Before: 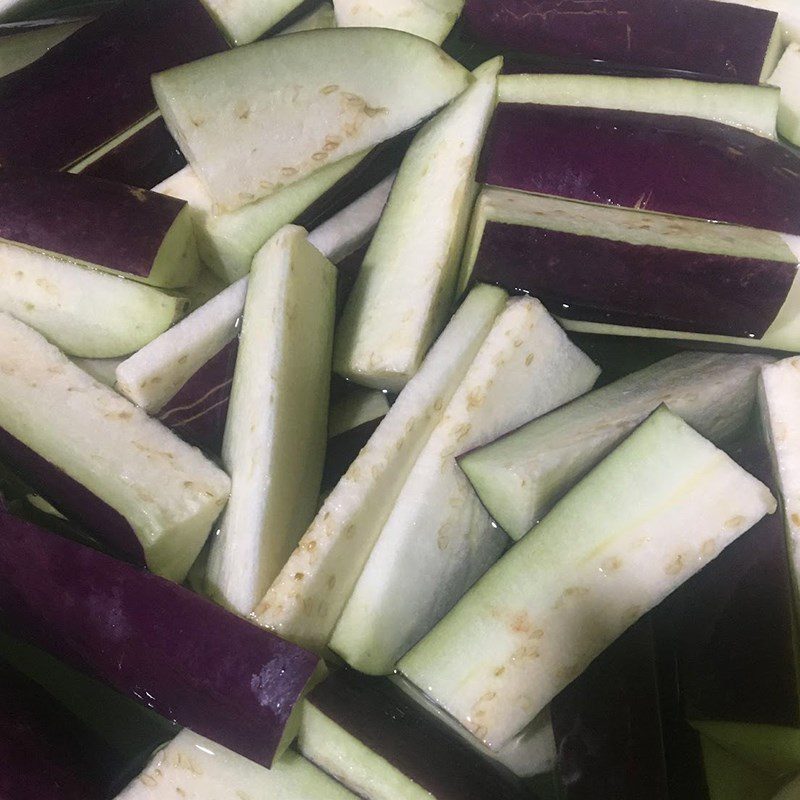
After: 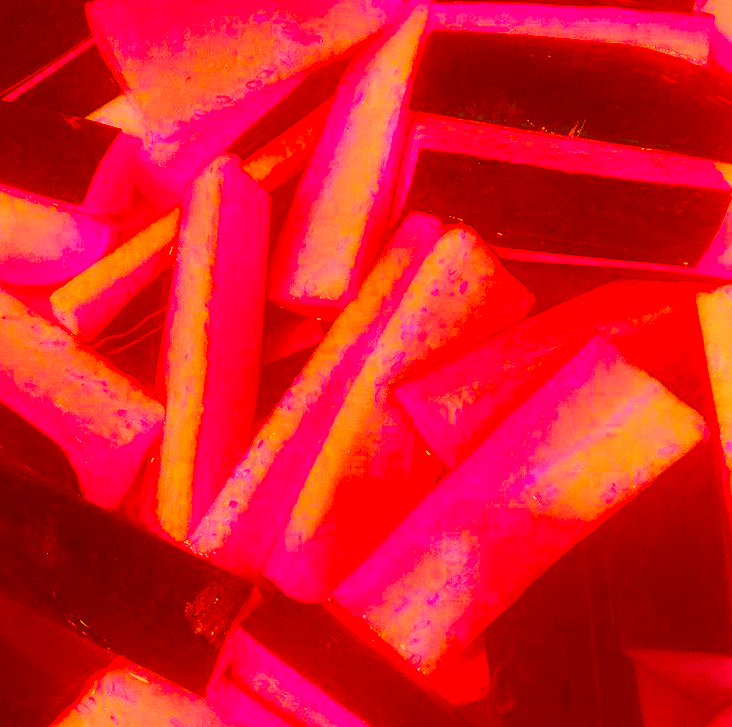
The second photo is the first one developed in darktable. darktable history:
color correction: highlights a* -39.06, highlights b* -39.42, shadows a* -39.2, shadows b* -39.51, saturation -2.96
crop and rotate: left 8.395%, top 9.088%
exposure: black level correction 0.001, exposure 0.499 EV, compensate exposure bias true, compensate highlight preservation false
